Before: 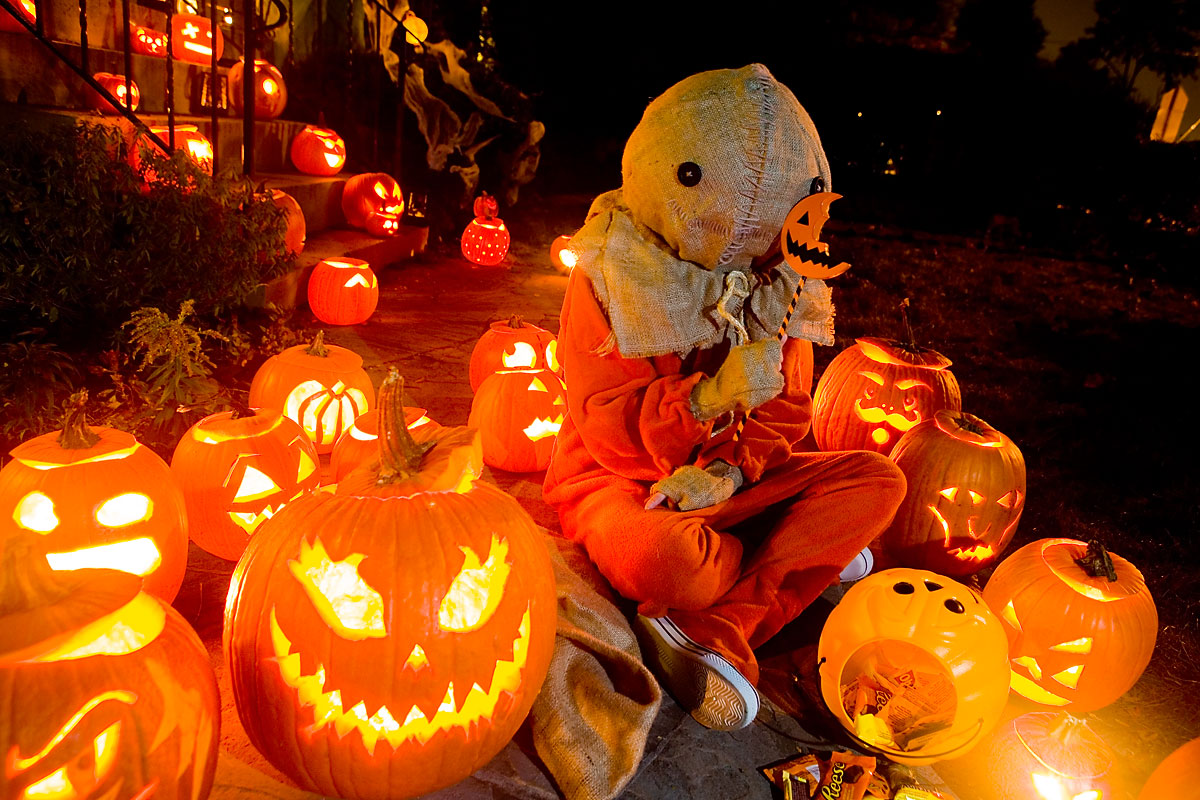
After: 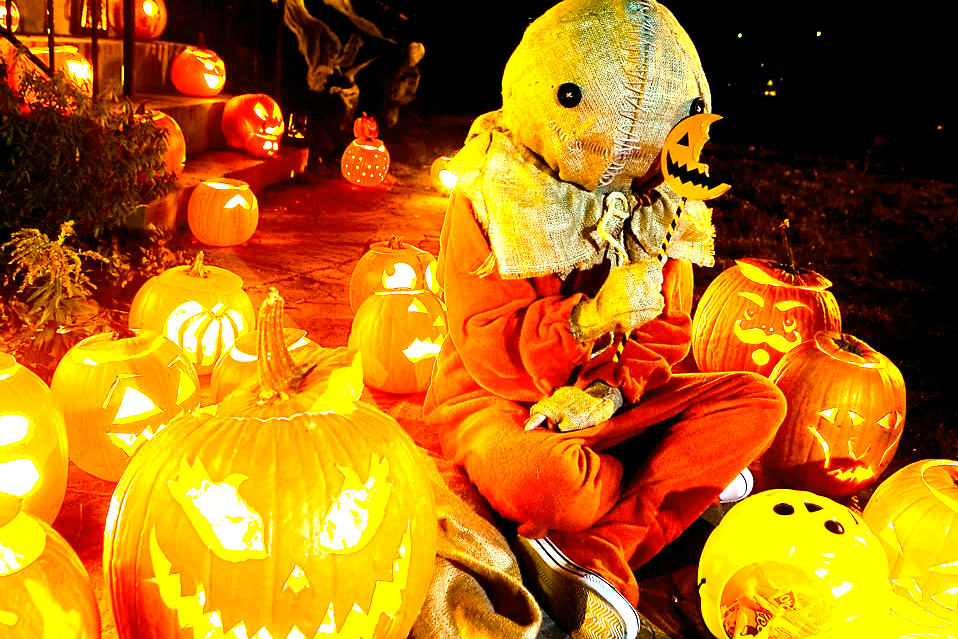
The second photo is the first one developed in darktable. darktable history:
exposure: black level correction 0, exposure 1.2 EV, compensate exposure bias true, compensate highlight preservation false
crop and rotate: left 10.071%, top 10.071%, right 10.02%, bottom 10.02%
color balance rgb: shadows lift › luminance -7.7%, shadows lift › chroma 2.13%, shadows lift › hue 165.27°, power › luminance -7.77%, power › chroma 1.1%, power › hue 215.88°, highlights gain › luminance 15.15%, highlights gain › chroma 7%, highlights gain › hue 125.57°, global offset › luminance -0.33%, global offset › chroma 0.11%, global offset › hue 165.27°, perceptual saturation grading › global saturation 24.42%, perceptual saturation grading › highlights -24.42%, perceptual saturation grading › mid-tones 24.42%, perceptual saturation grading › shadows 40%, perceptual brilliance grading › global brilliance -5%, perceptual brilliance grading › highlights 24.42%, perceptual brilliance grading › mid-tones 7%, perceptual brilliance grading › shadows -5%
